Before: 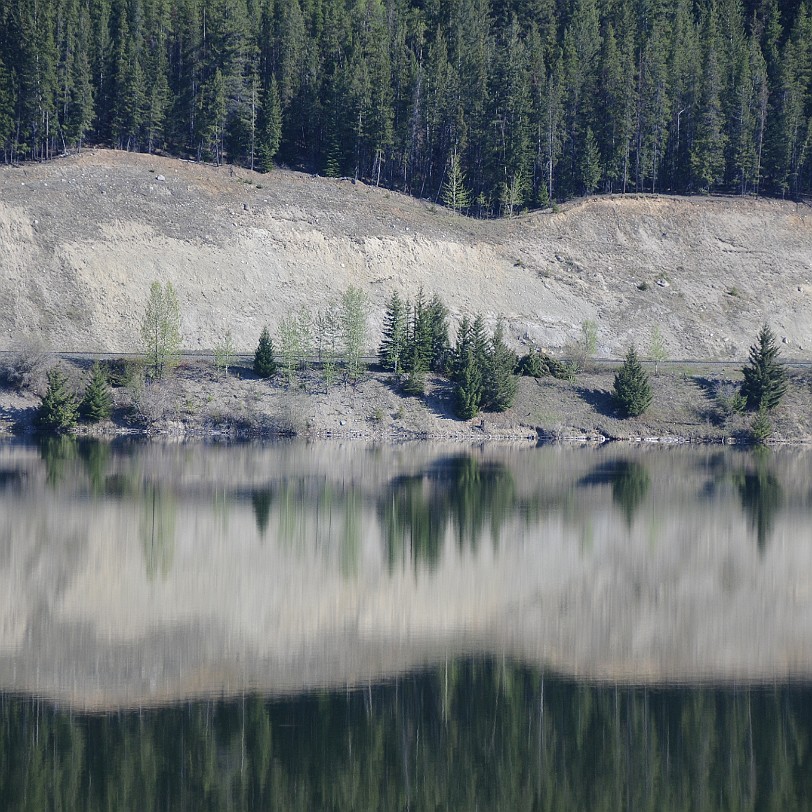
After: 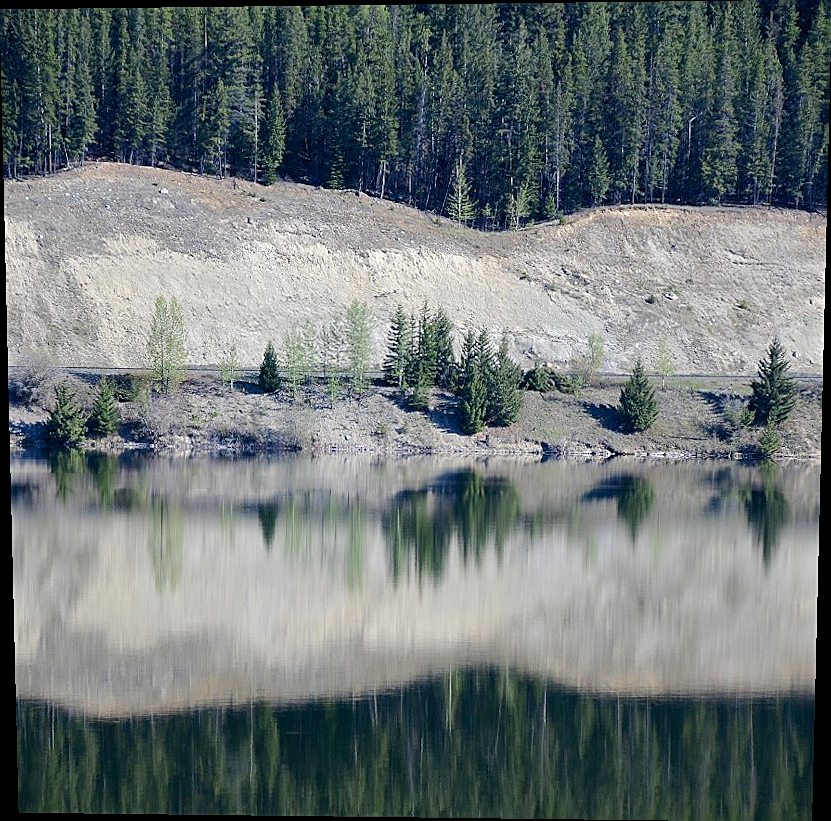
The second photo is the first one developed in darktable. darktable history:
sharpen: on, module defaults
color balance rgb: global offset › luminance -0.51%, perceptual saturation grading › global saturation 27.53%, perceptual saturation grading › highlights -25%, perceptual saturation grading › shadows 25%, perceptual brilliance grading › highlights 6.62%, perceptual brilliance grading › mid-tones 17.07%, perceptual brilliance grading › shadows -5.23%
rotate and perspective: lens shift (vertical) 0.048, lens shift (horizontal) -0.024, automatic cropping off
